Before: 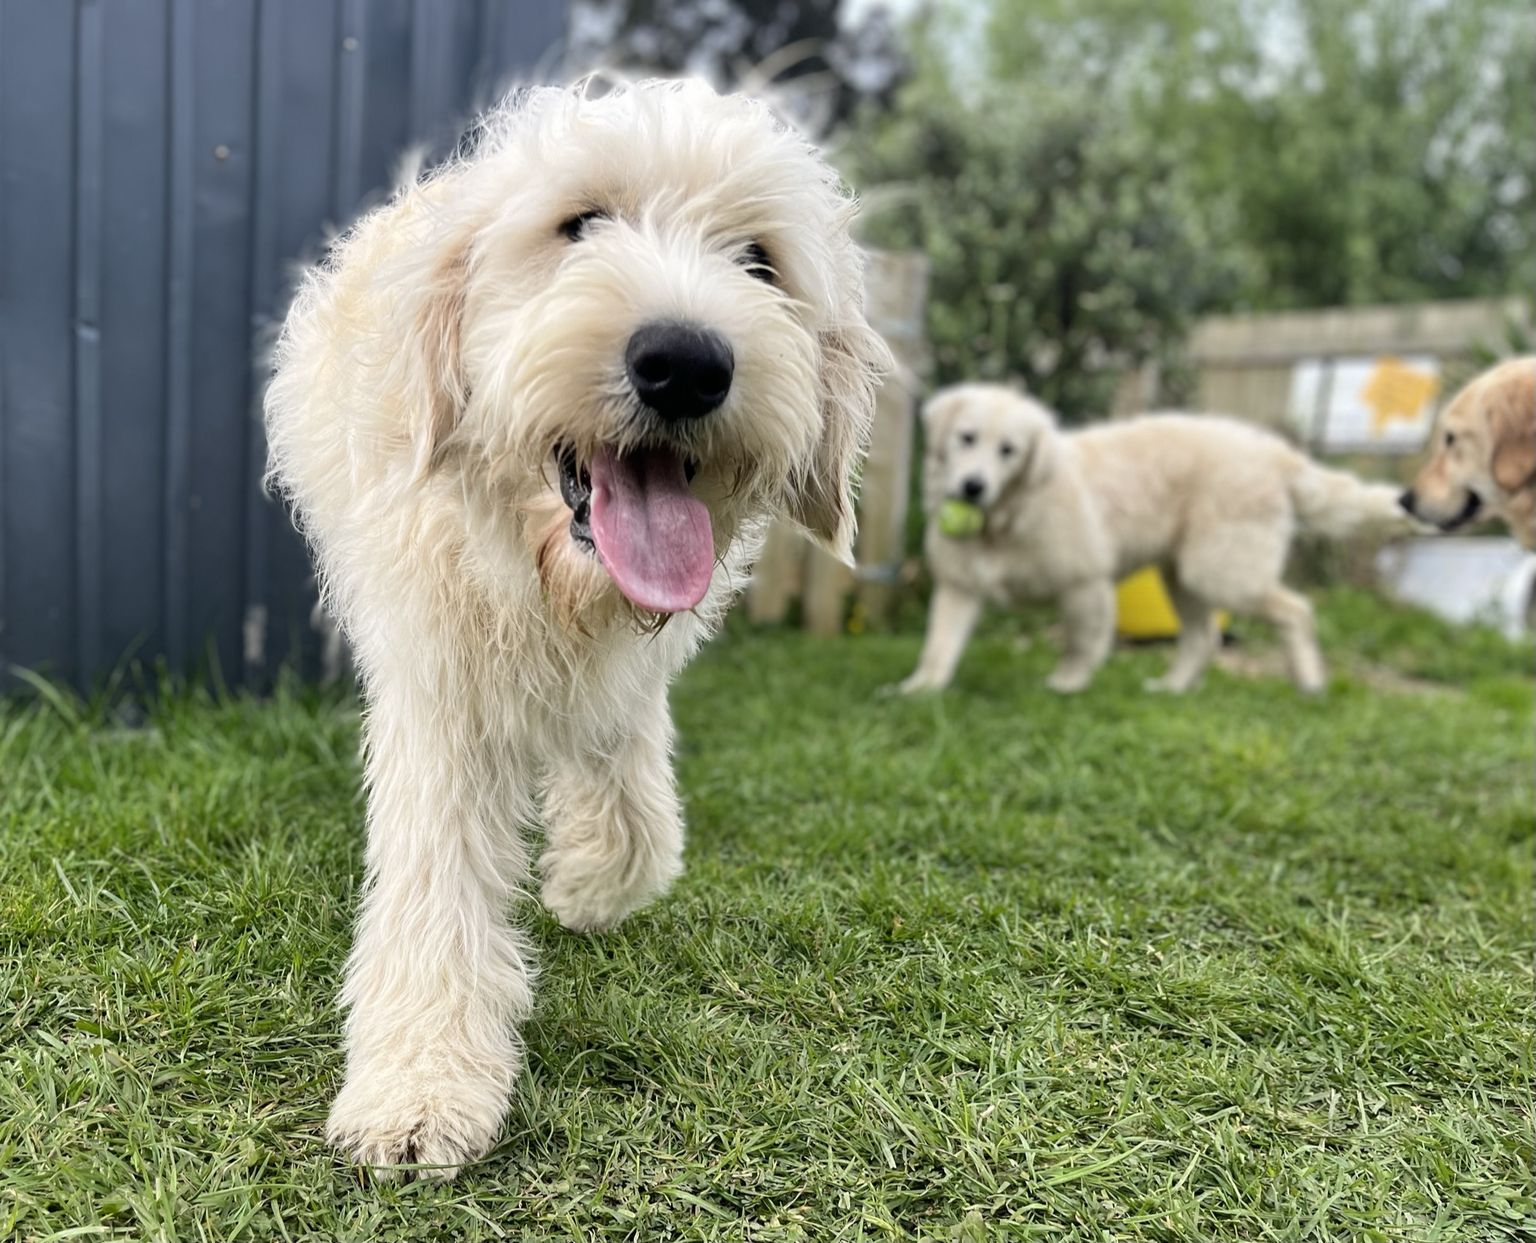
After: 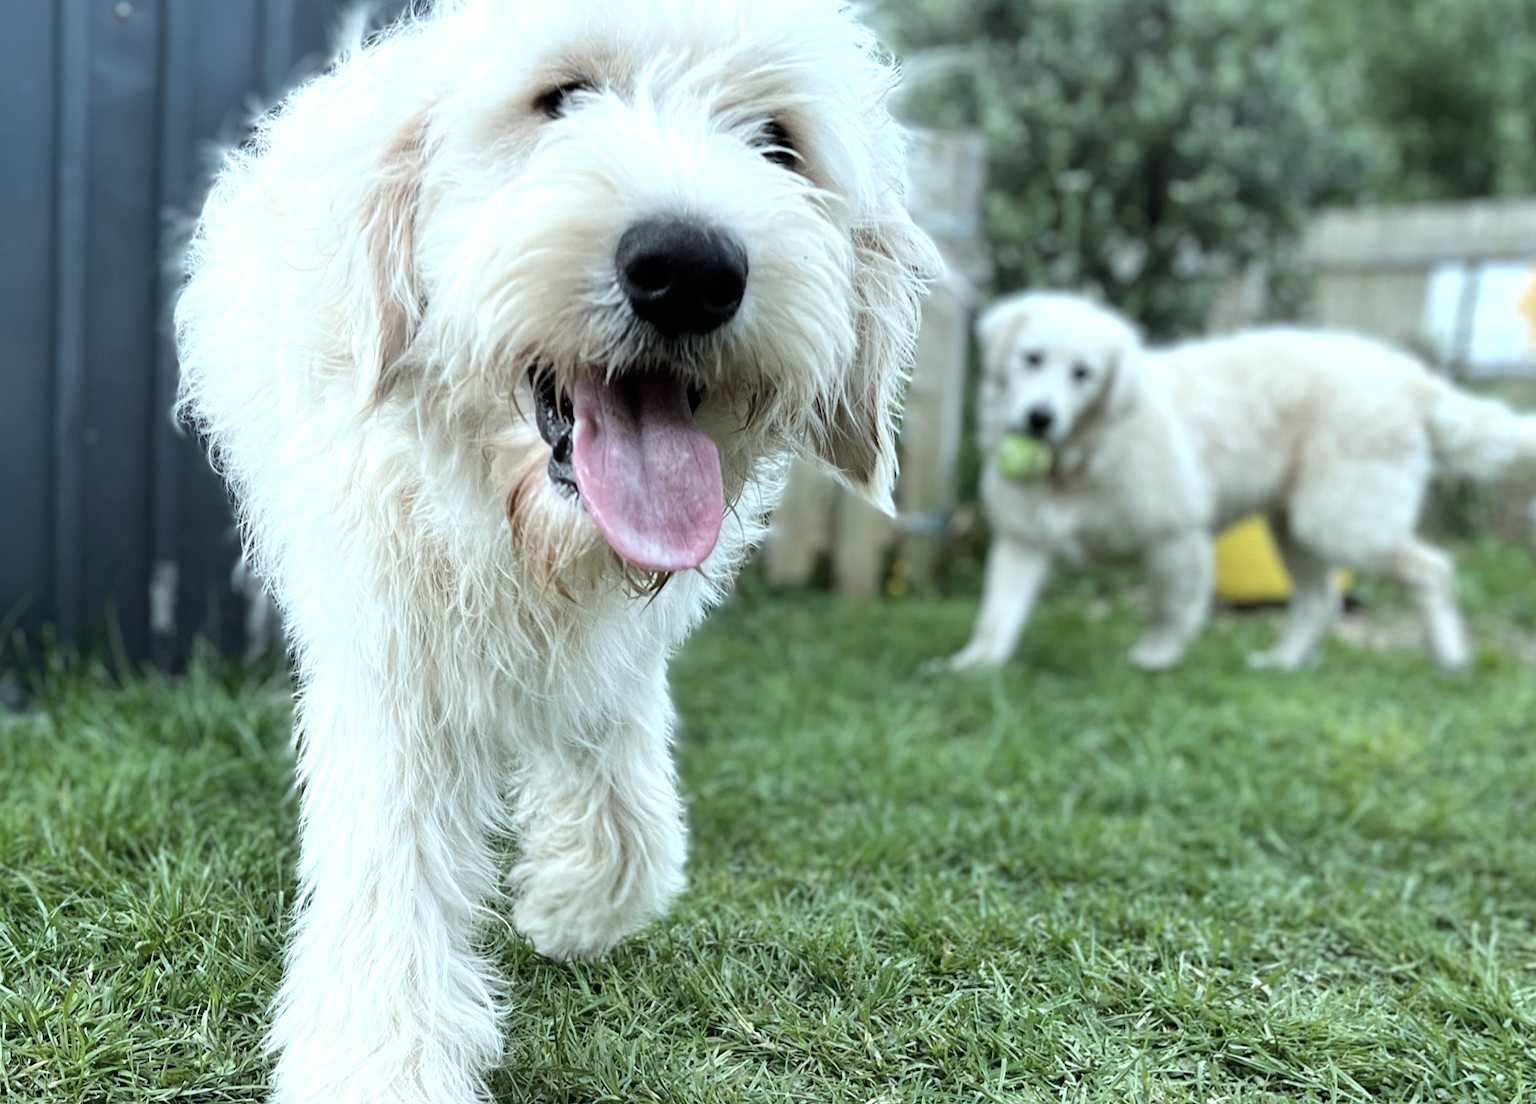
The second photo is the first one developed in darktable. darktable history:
tone equalizer: -8 EV -0.398 EV, -7 EV -0.395 EV, -6 EV -0.306 EV, -5 EV -0.194 EV, -3 EV 0.239 EV, -2 EV 0.362 EV, -1 EV 0.383 EV, +0 EV 0.402 EV, mask exposure compensation -0.501 EV
crop: left 7.869%, top 11.632%, right 10.103%, bottom 15.457%
color correction: highlights a* -12.52, highlights b* -17.93, saturation 0.701
